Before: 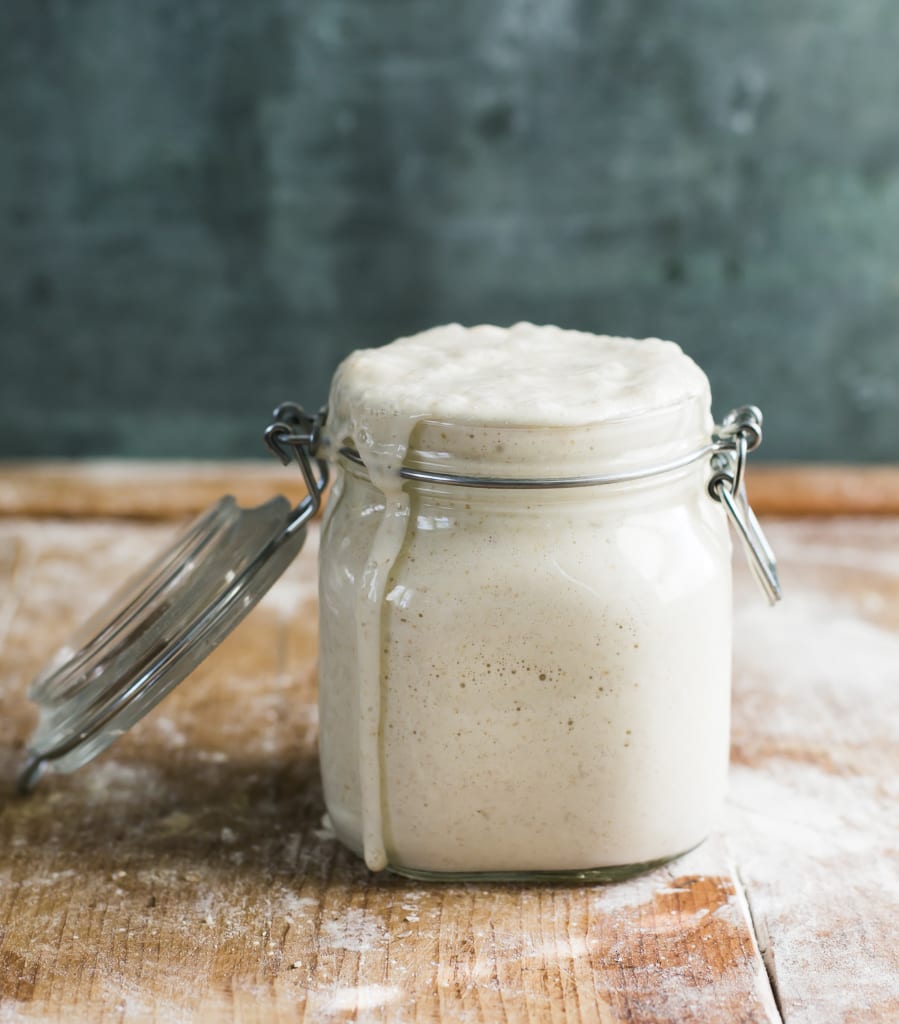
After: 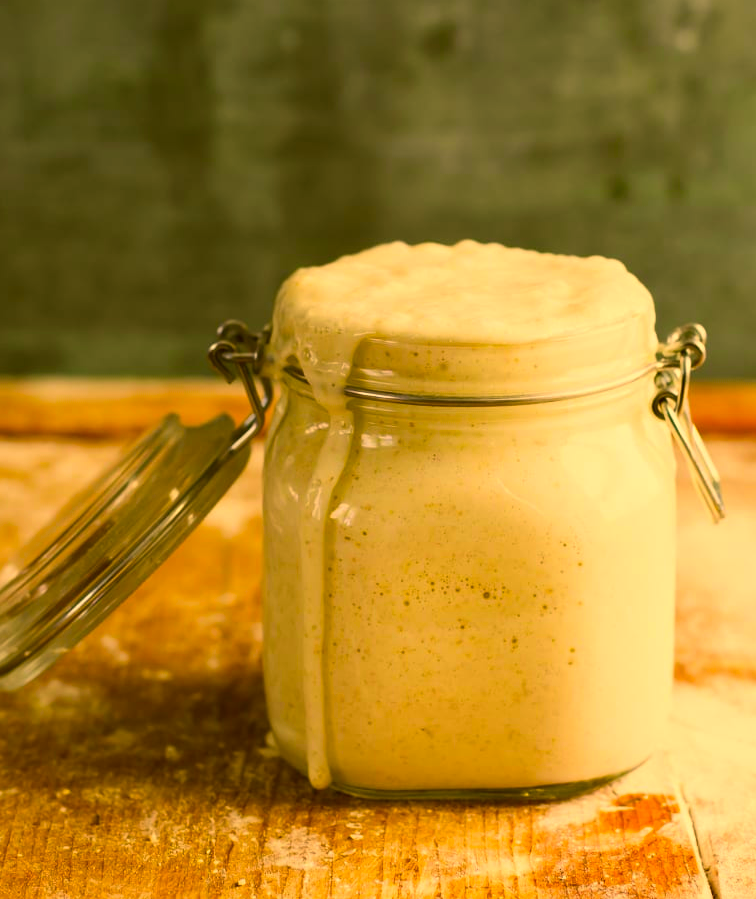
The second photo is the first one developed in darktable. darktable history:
crop: left 6.261%, top 8.046%, right 9.54%, bottom 4.114%
color correction: highlights a* 10.72, highlights b* 30.07, shadows a* 2.87, shadows b* 17.96, saturation 1.72
